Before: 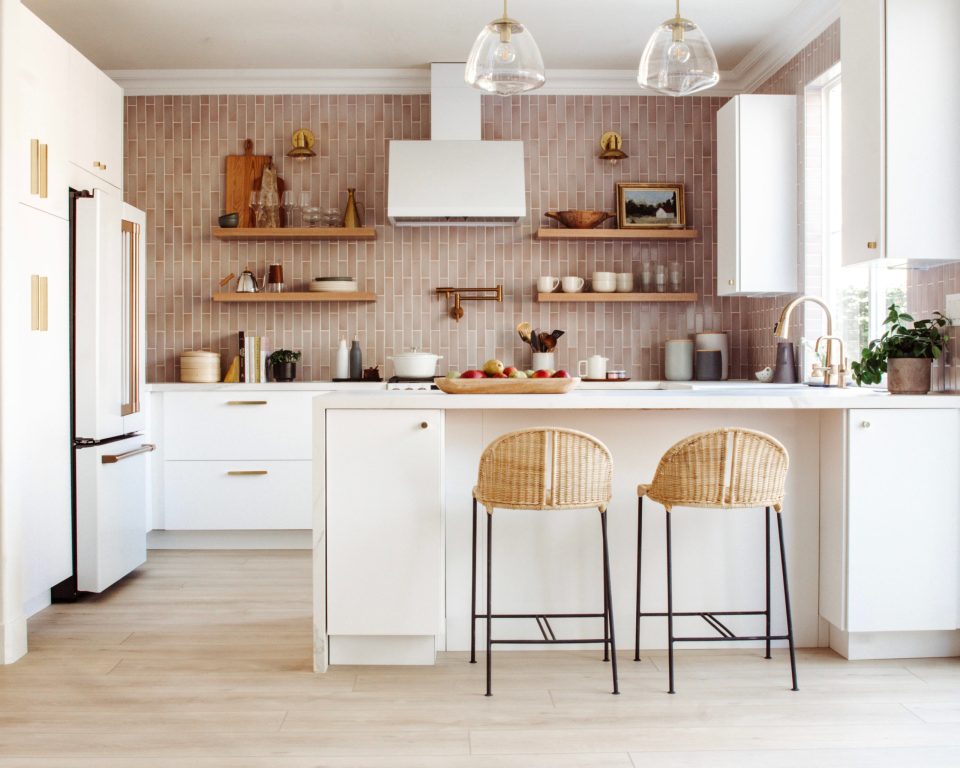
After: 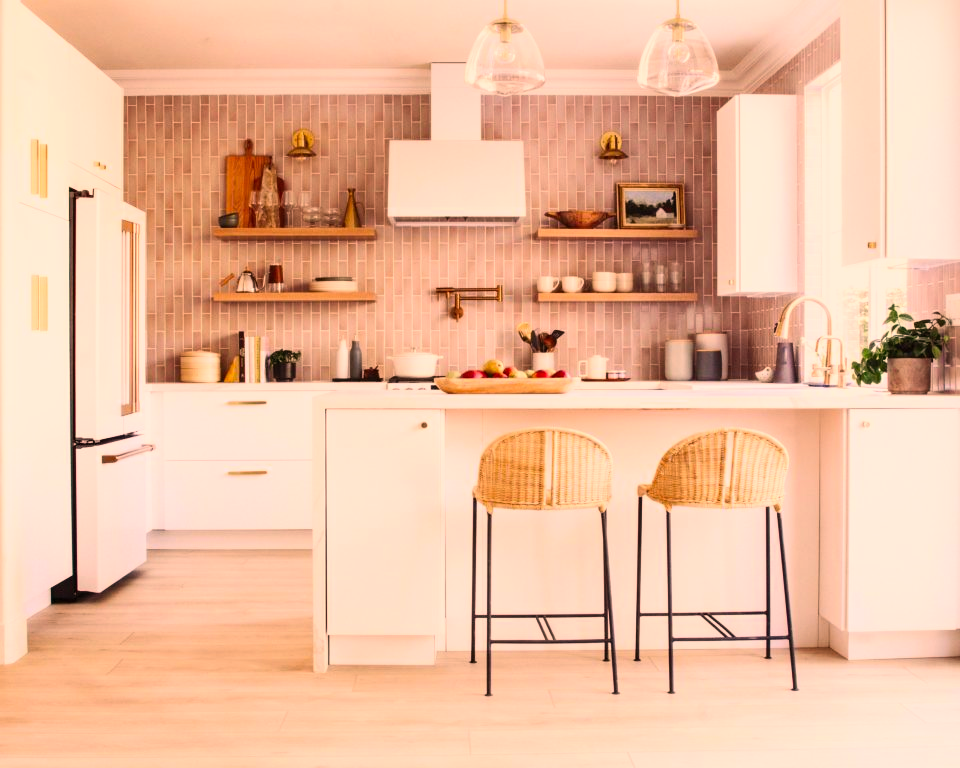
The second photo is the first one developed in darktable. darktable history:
contrast brightness saturation: contrast 0.2, brightness 0.16, saturation 0.22
exposure: exposure -0.021 EV, compensate highlight preservation false
color correction: highlights a* 21.16, highlights b* 19.61
